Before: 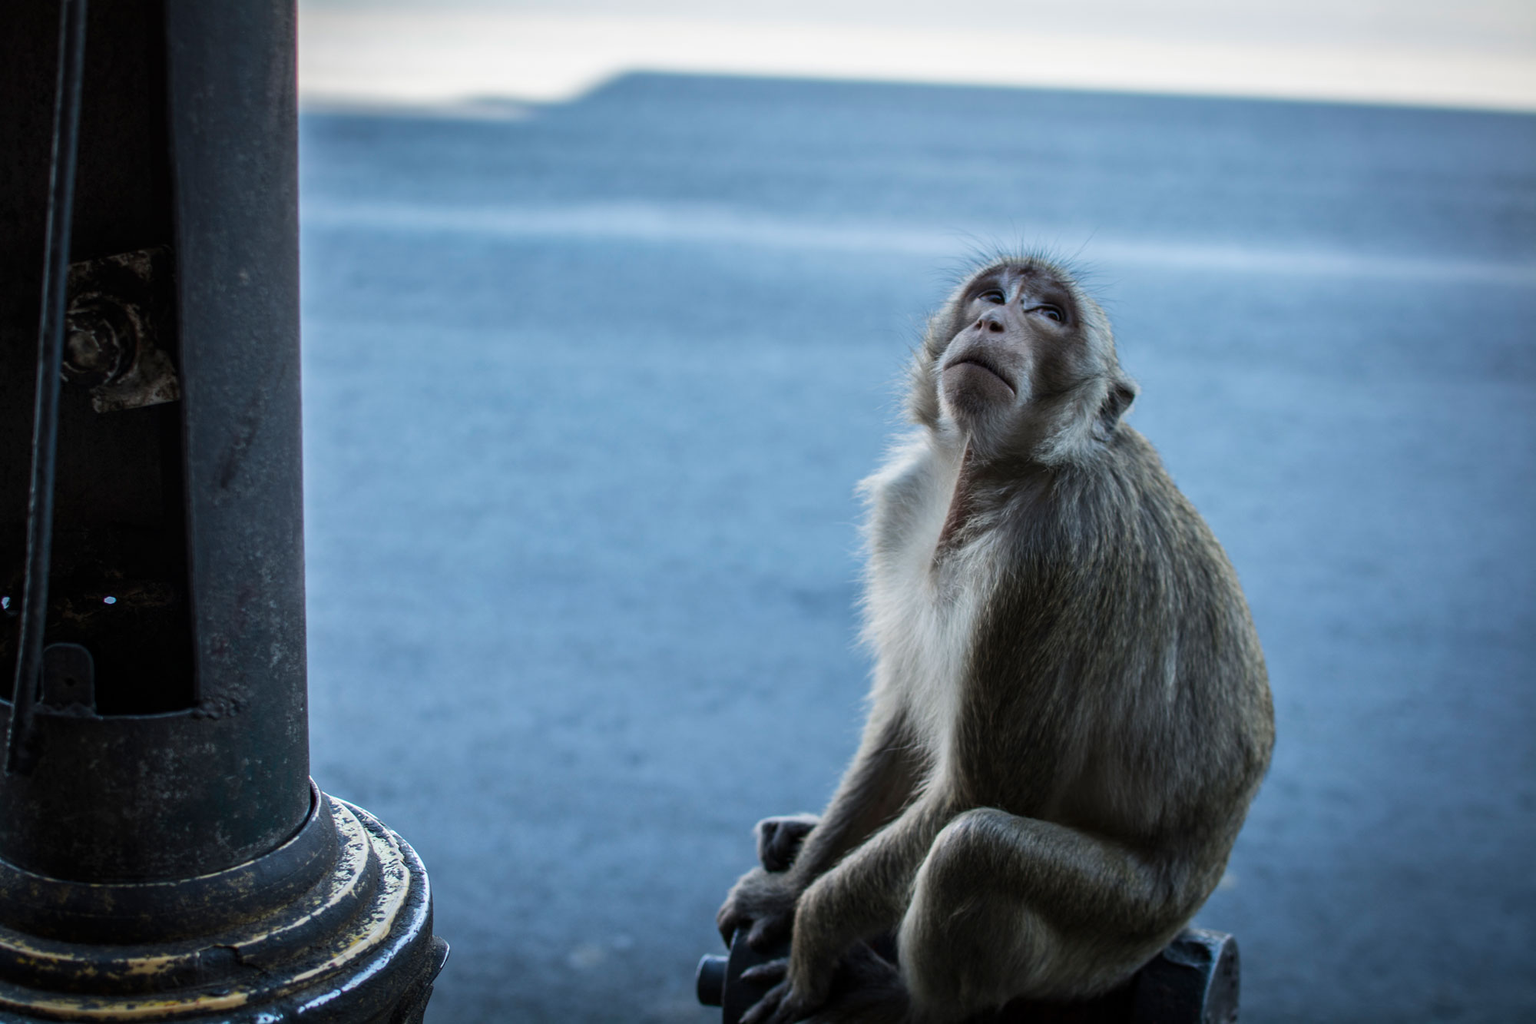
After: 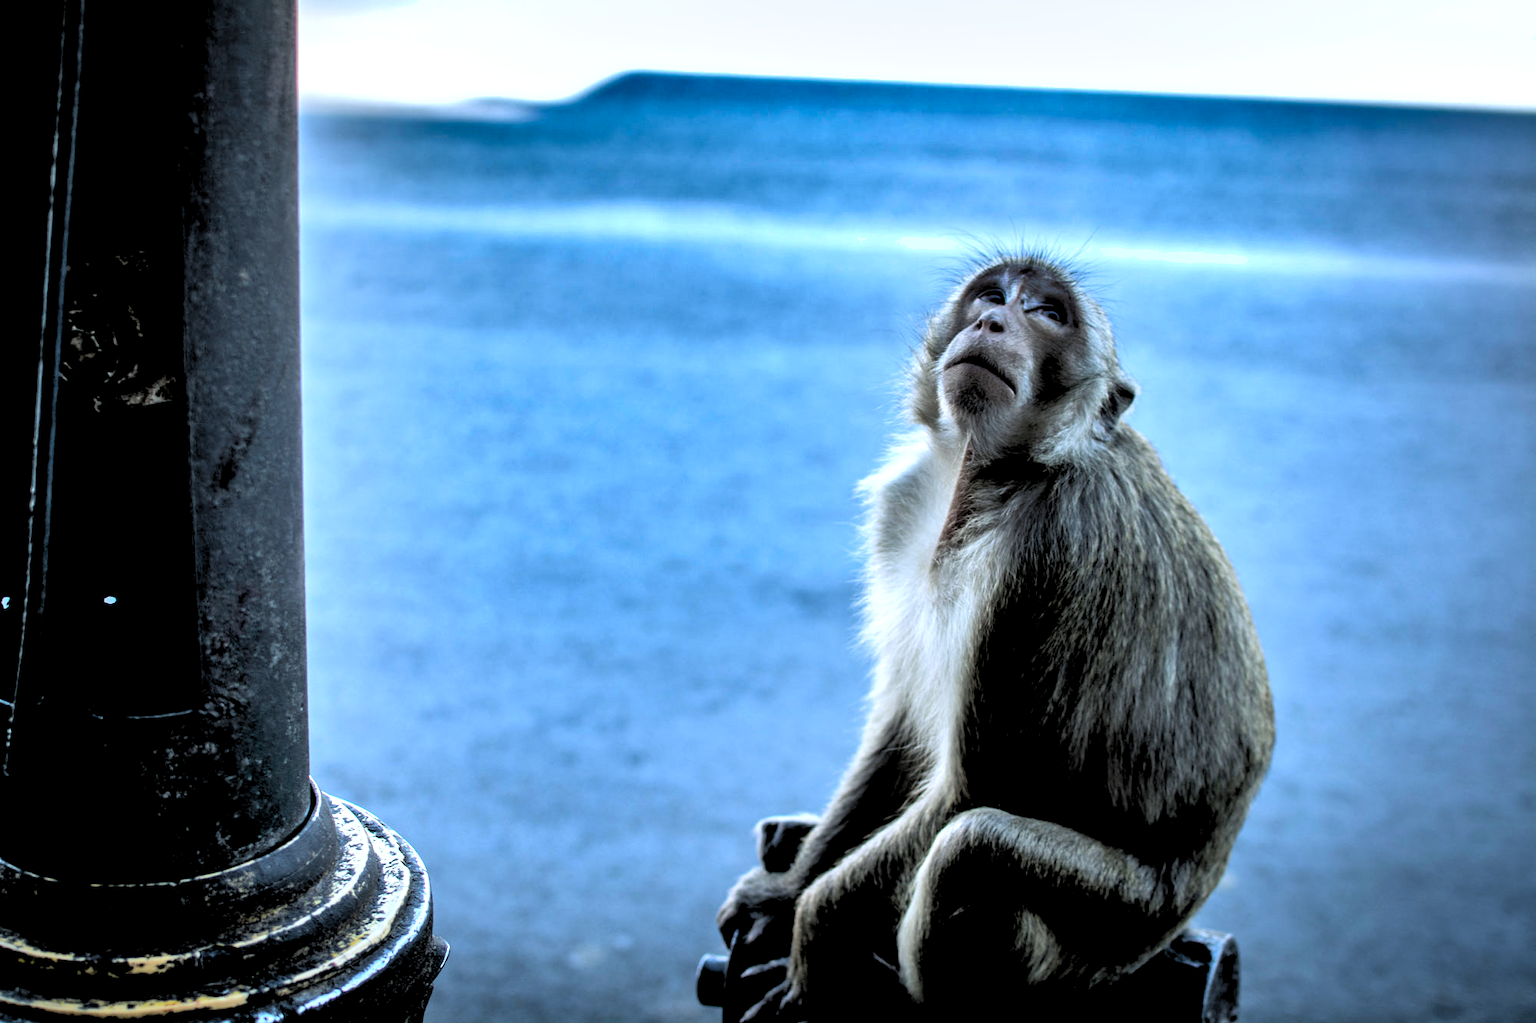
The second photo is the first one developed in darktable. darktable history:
rgb curve: curves: ch2 [(0, 0) (0.567, 0.512) (1, 1)], mode RGB, independent channels
rgb levels: levels [[0.029, 0.461, 0.922], [0, 0.5, 1], [0, 0.5, 1]]
shadows and highlights: radius 118.69, shadows 42.21, highlights -61.56, soften with gaussian
exposure: black level correction 0, exposure 0.7 EV, compensate exposure bias true, compensate highlight preservation false
white balance: red 0.954, blue 1.079
tone equalizer: on, module defaults
